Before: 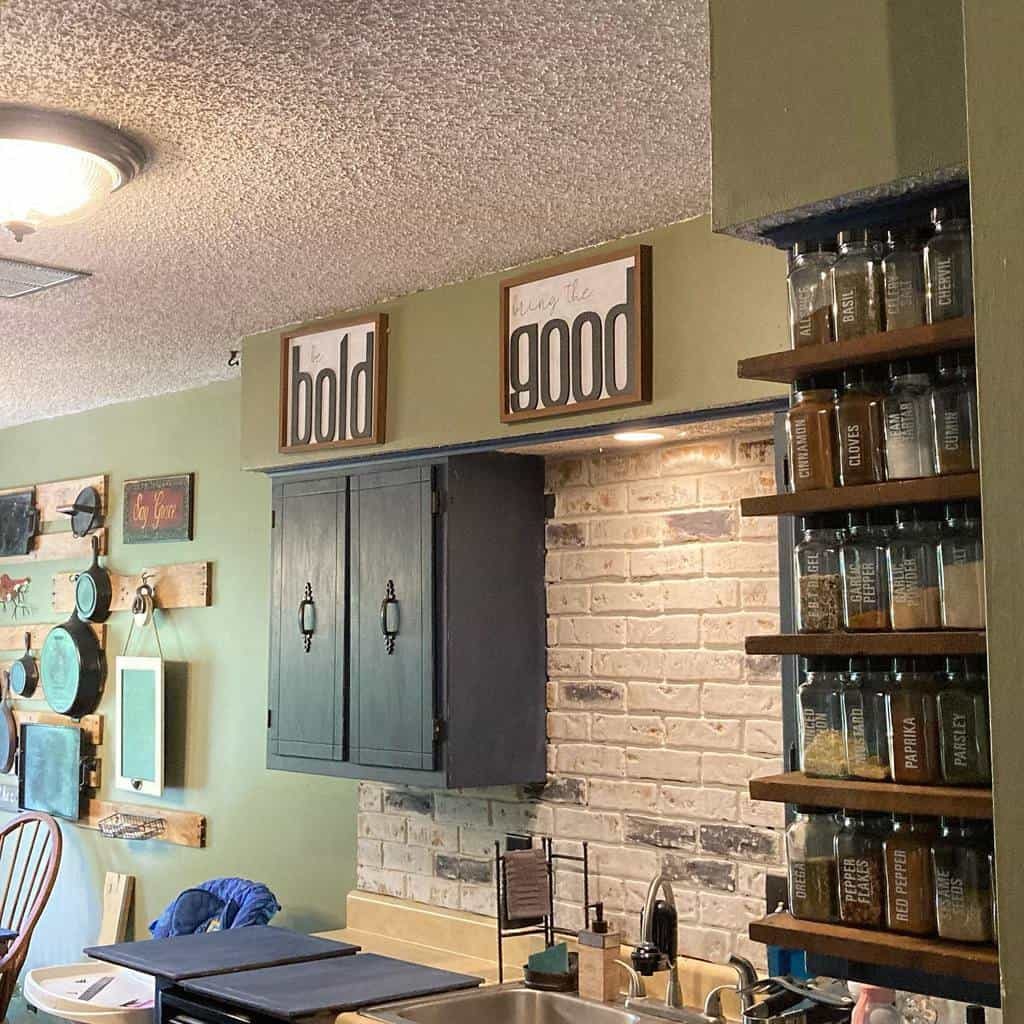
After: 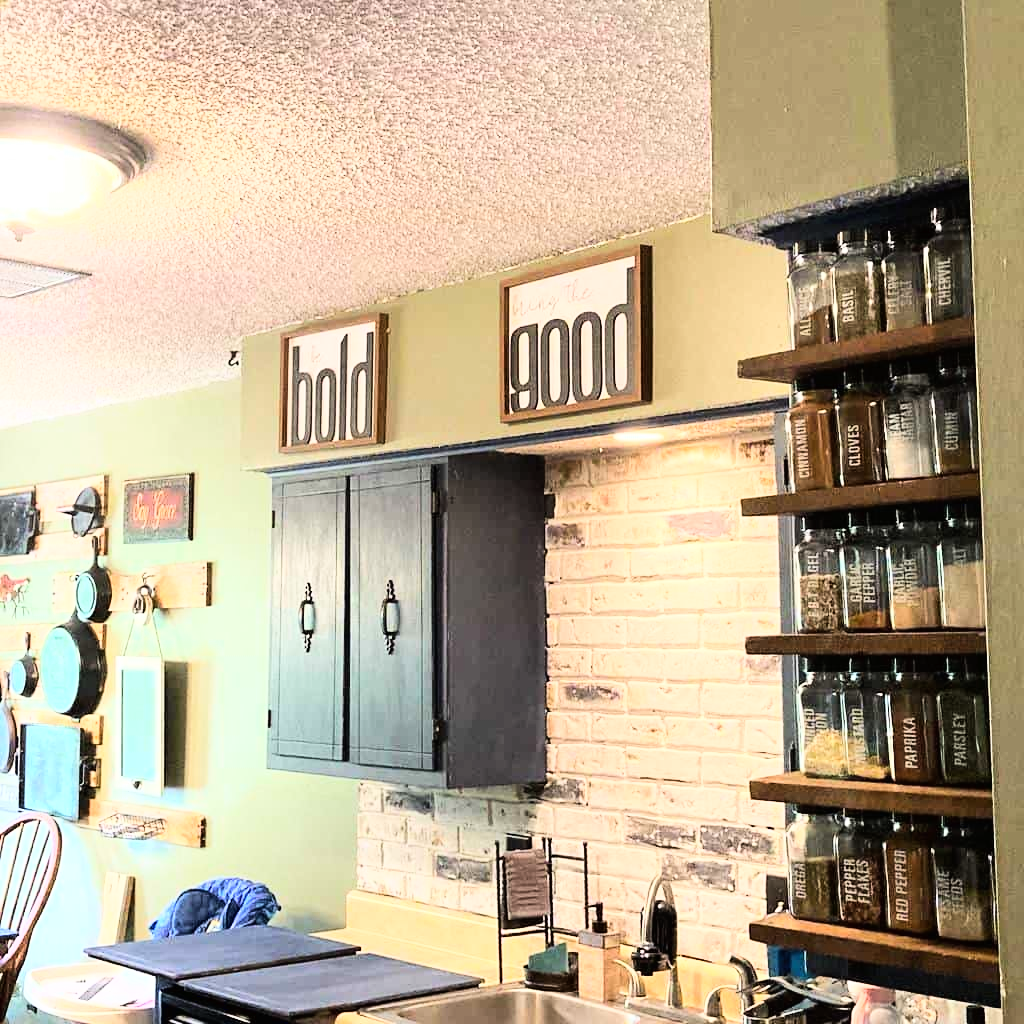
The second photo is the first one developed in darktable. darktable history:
exposure: exposure -0.055 EV, compensate exposure bias true, compensate highlight preservation false
base curve: curves: ch0 [(0, 0) (0.007, 0.004) (0.027, 0.03) (0.046, 0.07) (0.207, 0.54) (0.442, 0.872) (0.673, 0.972) (1, 1)]
